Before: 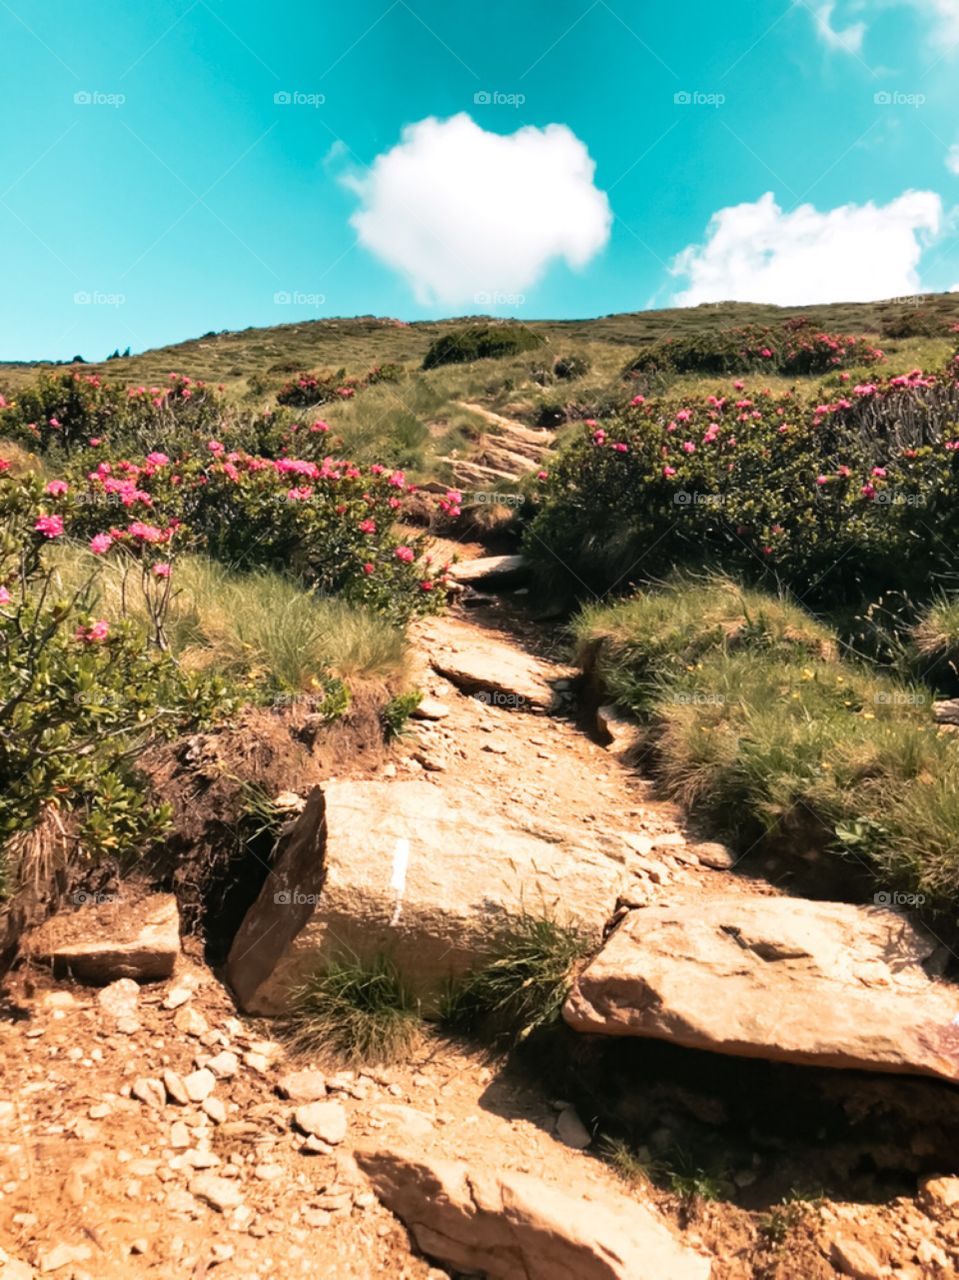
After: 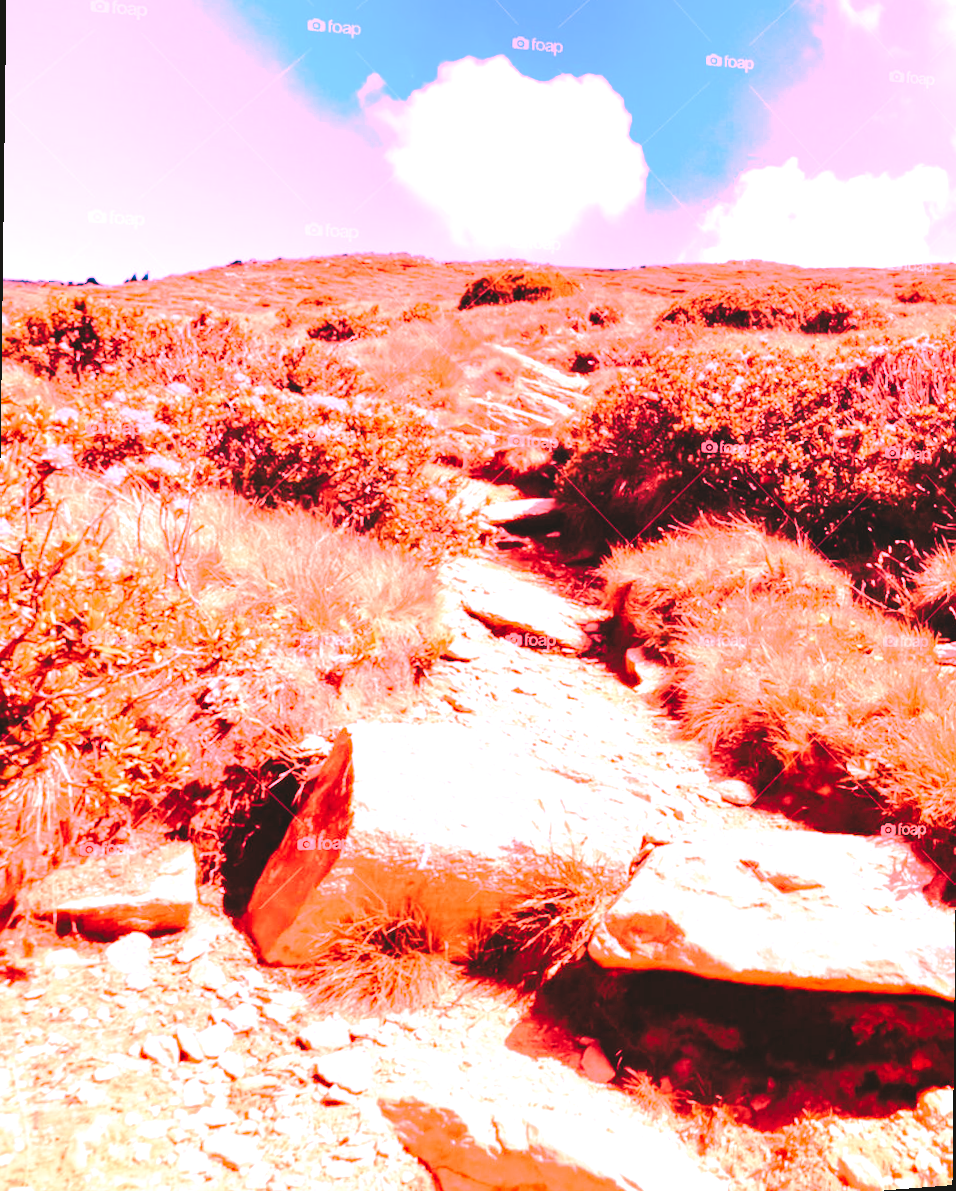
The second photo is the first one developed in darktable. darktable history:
white balance: red 4.26, blue 1.802
rotate and perspective: rotation 0.679°, lens shift (horizontal) 0.136, crop left 0.009, crop right 0.991, crop top 0.078, crop bottom 0.95
tone curve: curves: ch0 [(0, 0) (0.003, 0.062) (0.011, 0.07) (0.025, 0.083) (0.044, 0.094) (0.069, 0.105) (0.1, 0.117) (0.136, 0.136) (0.177, 0.164) (0.224, 0.201) (0.277, 0.256) (0.335, 0.335) (0.399, 0.424) (0.468, 0.529) (0.543, 0.641) (0.623, 0.725) (0.709, 0.787) (0.801, 0.849) (0.898, 0.917) (1, 1)], preserve colors none
color balance: mode lift, gamma, gain (sRGB), lift [1.04, 1, 1, 0.97], gamma [1.01, 1, 1, 0.97], gain [0.96, 1, 1, 0.97]
